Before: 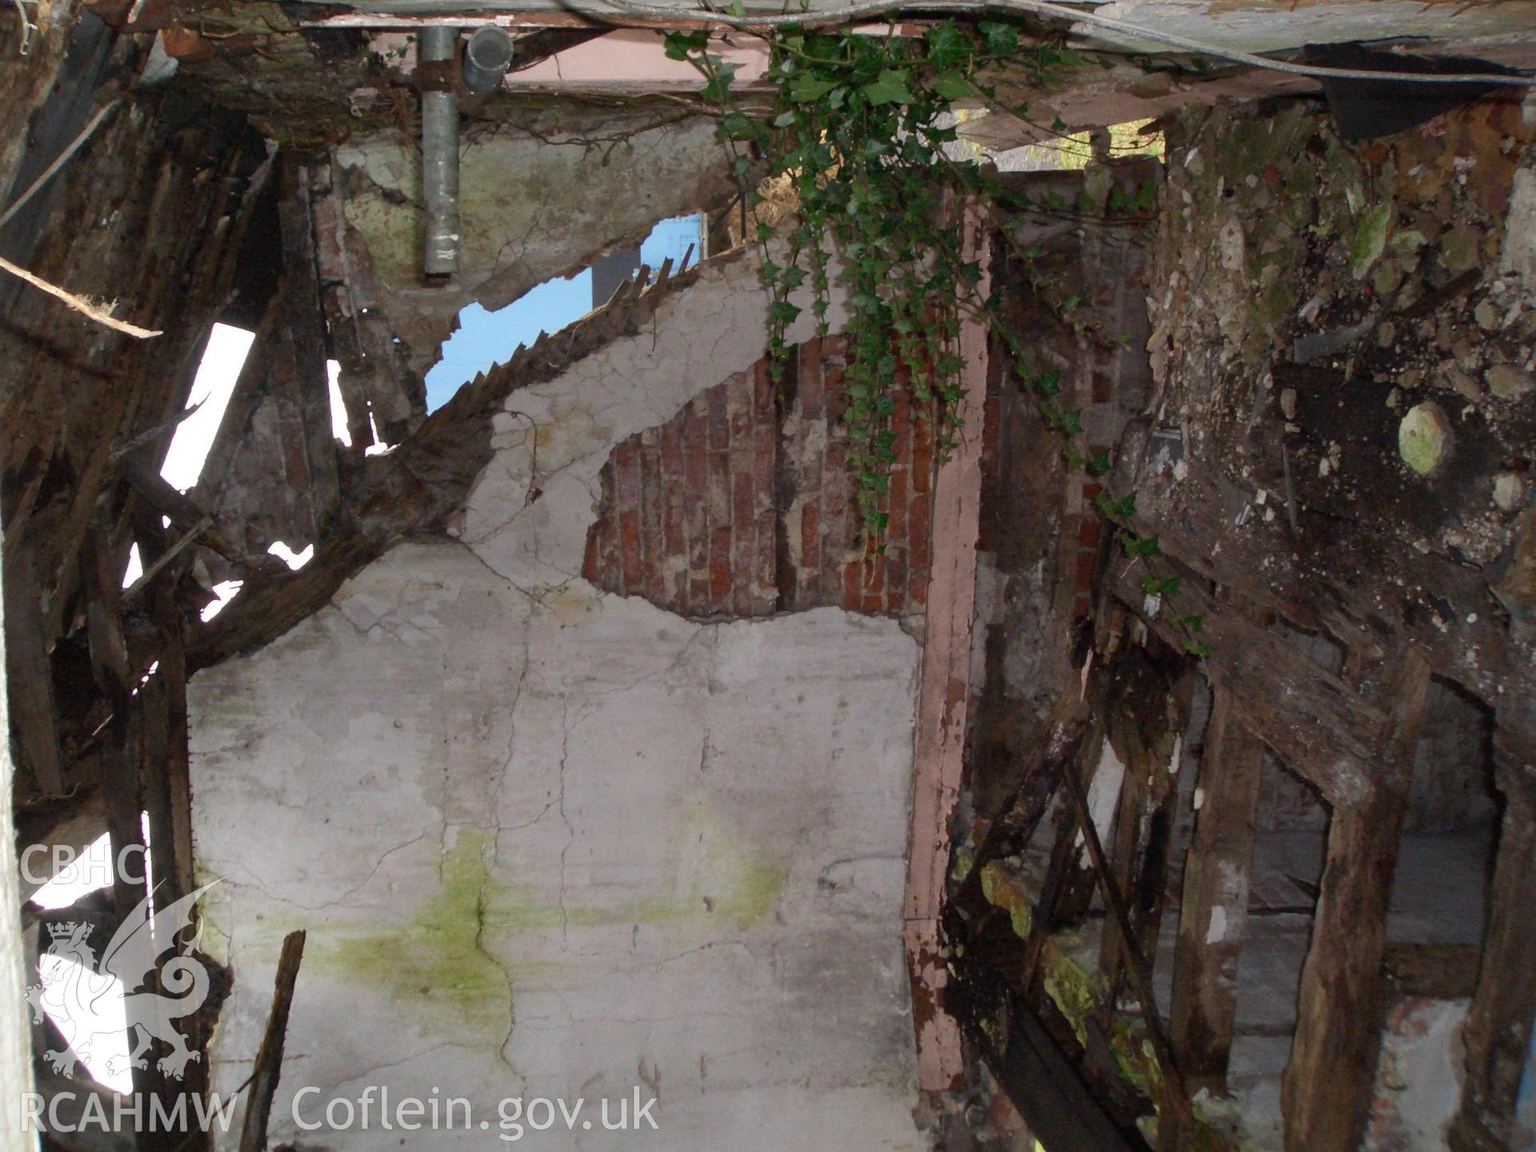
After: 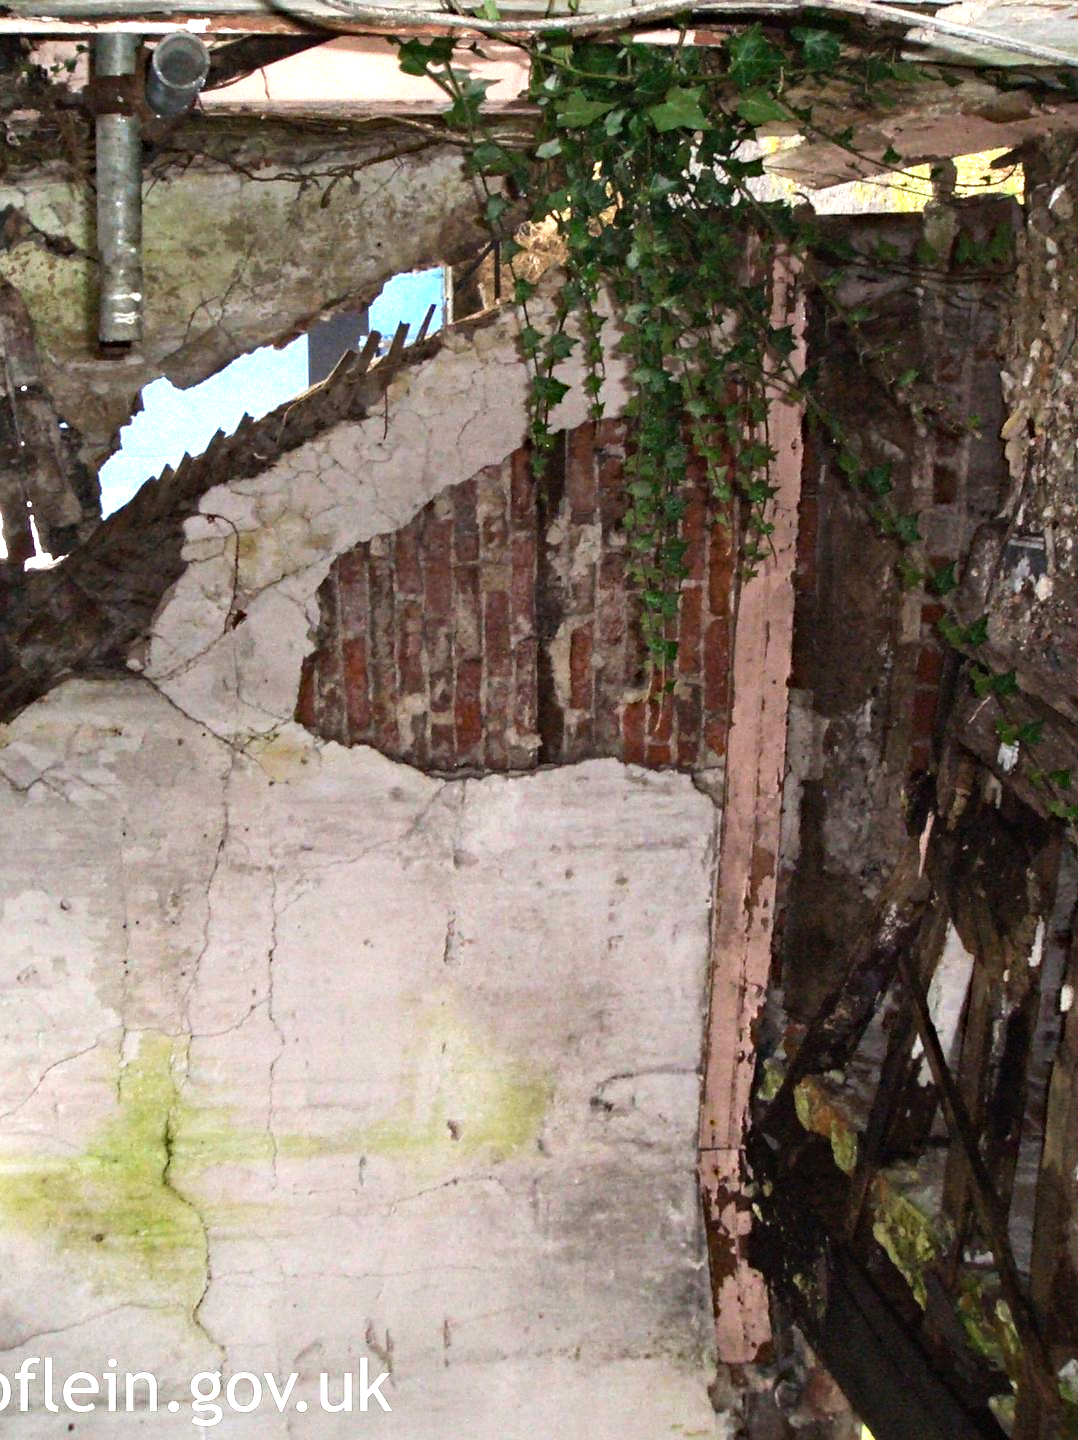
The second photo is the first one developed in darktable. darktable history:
tone equalizer: -8 EV -0.765 EV, -7 EV -0.713 EV, -6 EV -0.563 EV, -5 EV -0.39 EV, -3 EV 0.39 EV, -2 EV 0.6 EV, -1 EV 0.679 EV, +0 EV 0.751 EV, edges refinement/feathering 500, mask exposure compensation -1.25 EV, preserve details no
crop and rotate: left 22.548%, right 21.29%
haze removal: strength 0.288, distance 0.254, compatibility mode true, adaptive false
shadows and highlights: shadows 1.12, highlights 39.53, highlights color adjustment 38.92%
exposure: black level correction -0.002, exposure 0.532 EV, compensate highlight preservation false
